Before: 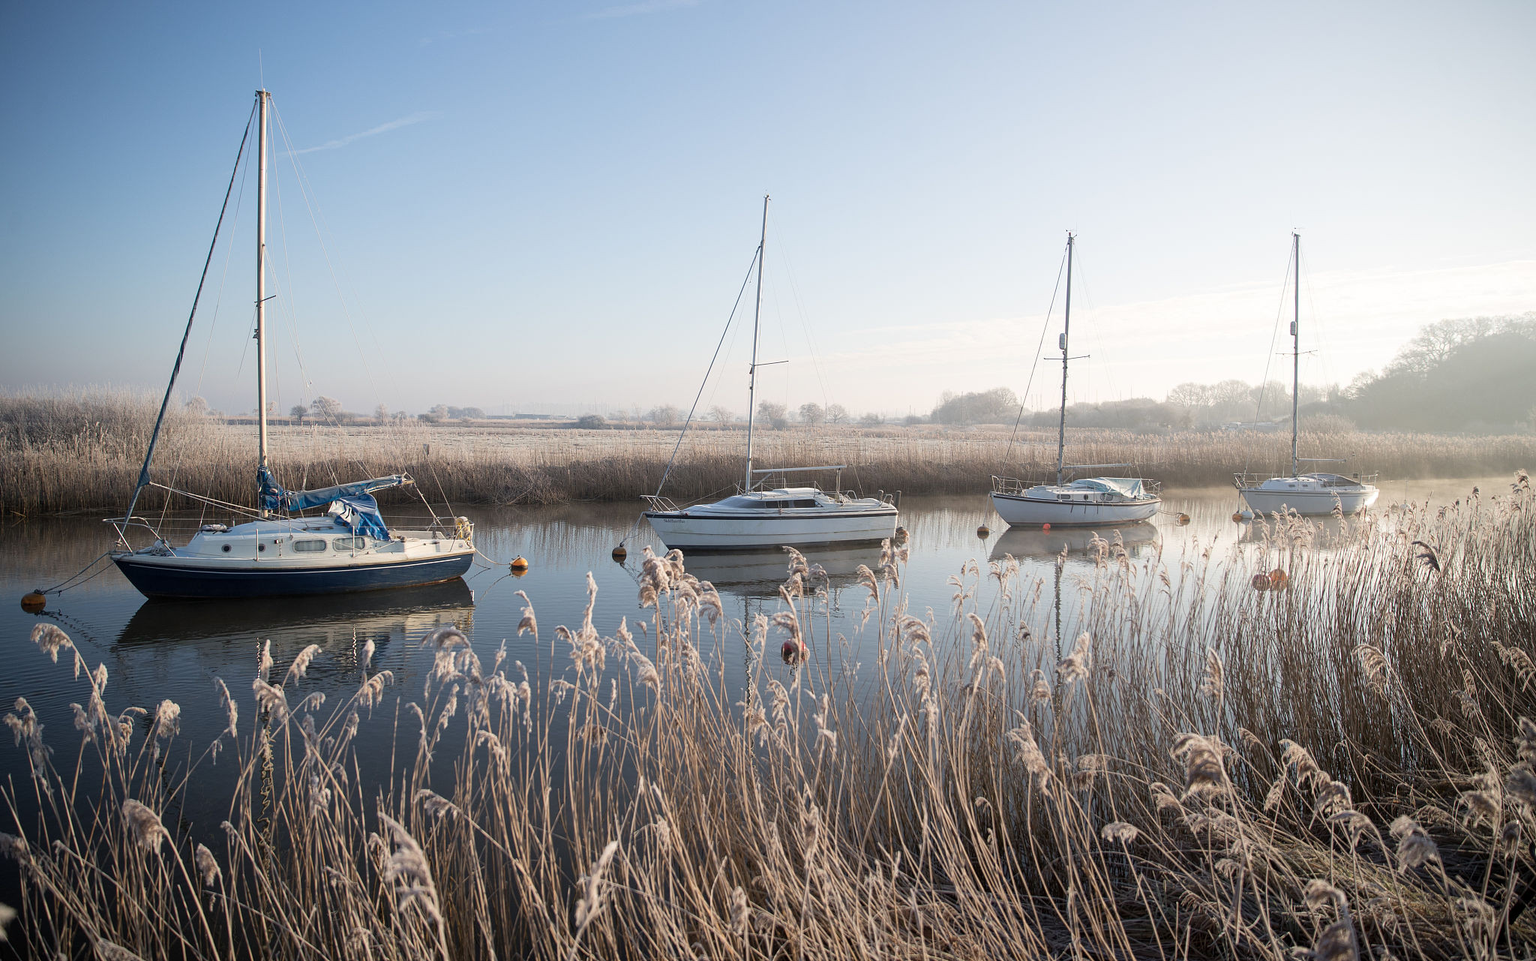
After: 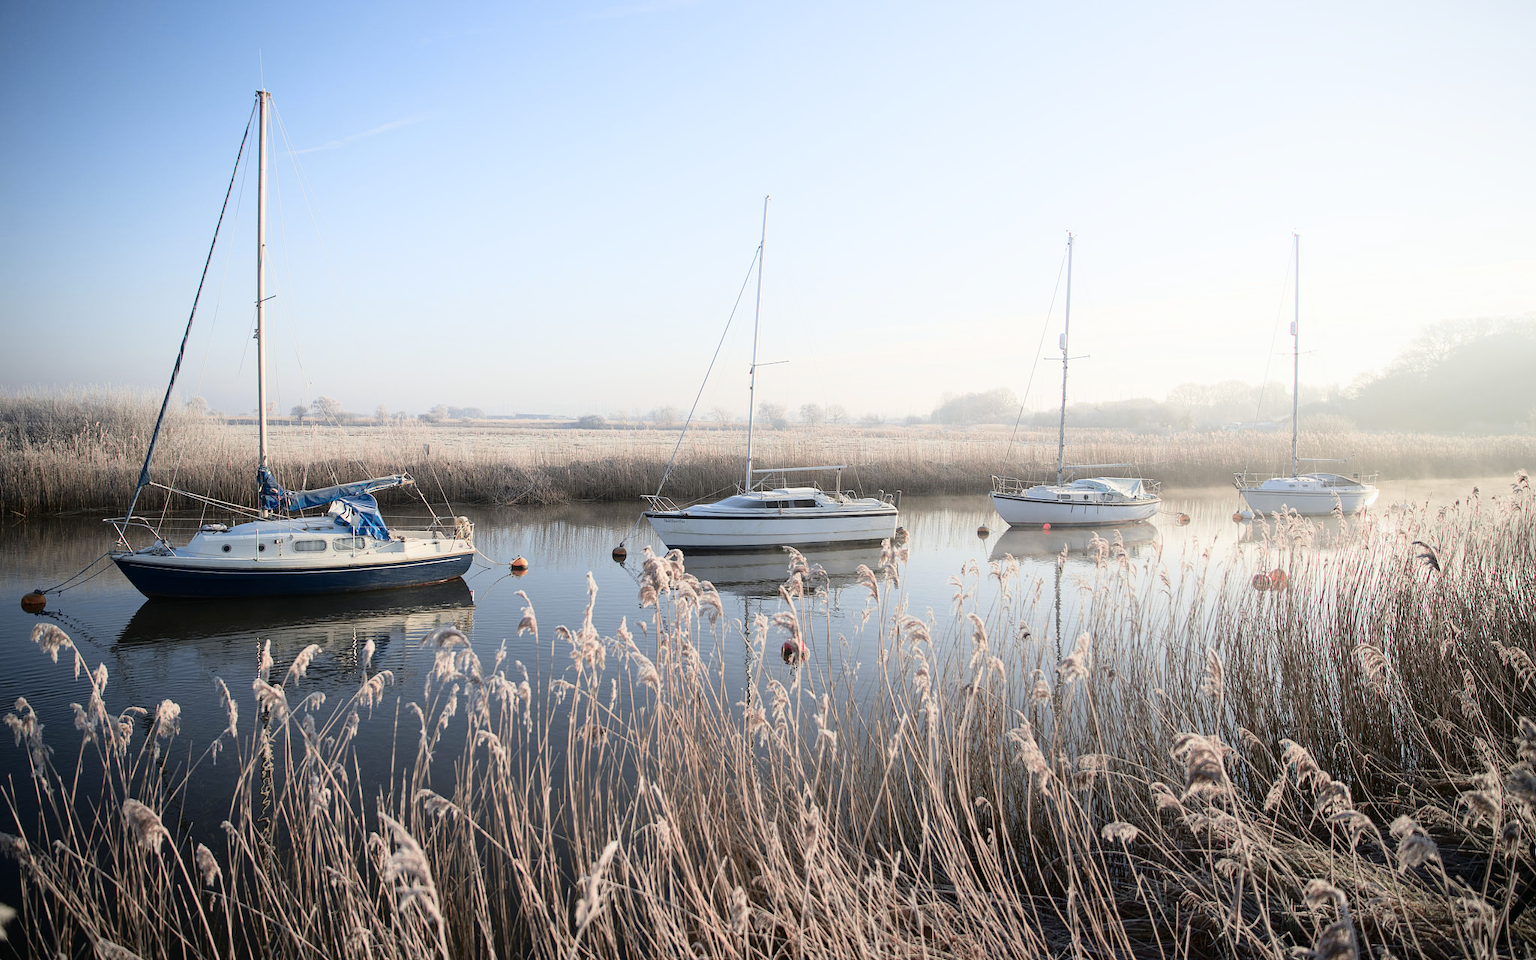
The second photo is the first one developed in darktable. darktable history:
tone curve: curves: ch0 [(0, 0.009) (0.105, 0.069) (0.195, 0.154) (0.289, 0.278) (0.384, 0.391) (0.513, 0.53) (0.66, 0.667) (0.895, 0.863) (1, 0.919)]; ch1 [(0, 0) (0.161, 0.092) (0.35, 0.33) (0.403, 0.395) (0.456, 0.469) (0.502, 0.499) (0.519, 0.514) (0.576, 0.587) (0.642, 0.645) (0.701, 0.742) (1, 0.942)]; ch2 [(0, 0) (0.371, 0.362) (0.437, 0.437) (0.501, 0.5) (0.53, 0.528) (0.569, 0.551) (0.619, 0.58) (0.883, 0.752) (1, 0.929)], color space Lab, independent channels, preserve colors none
exposure: exposure 0.4 EV, compensate highlight preservation false
shadows and highlights: shadows -23.08, highlights 46.15, soften with gaussian
